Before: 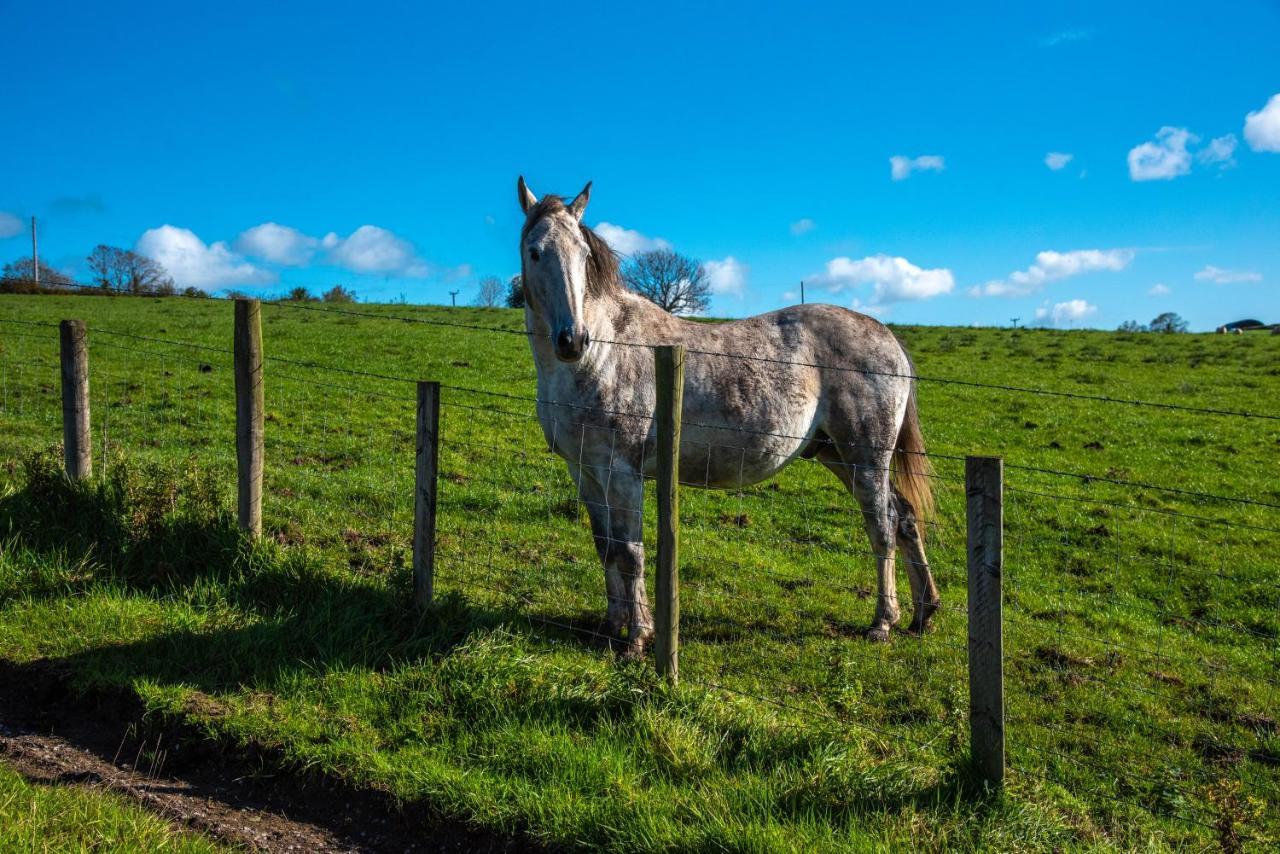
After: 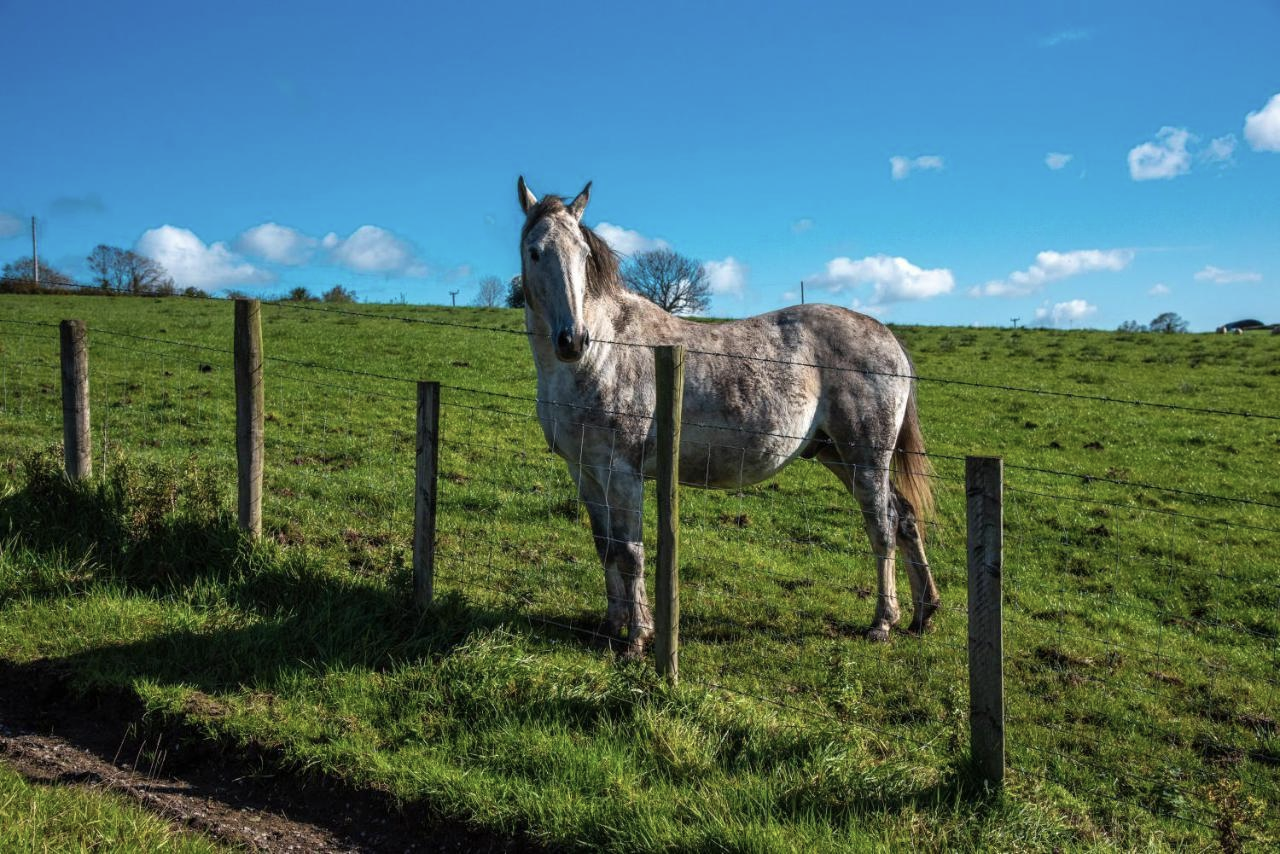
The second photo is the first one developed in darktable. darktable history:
color correction: saturation 0.8
rgb levels: preserve colors max RGB
